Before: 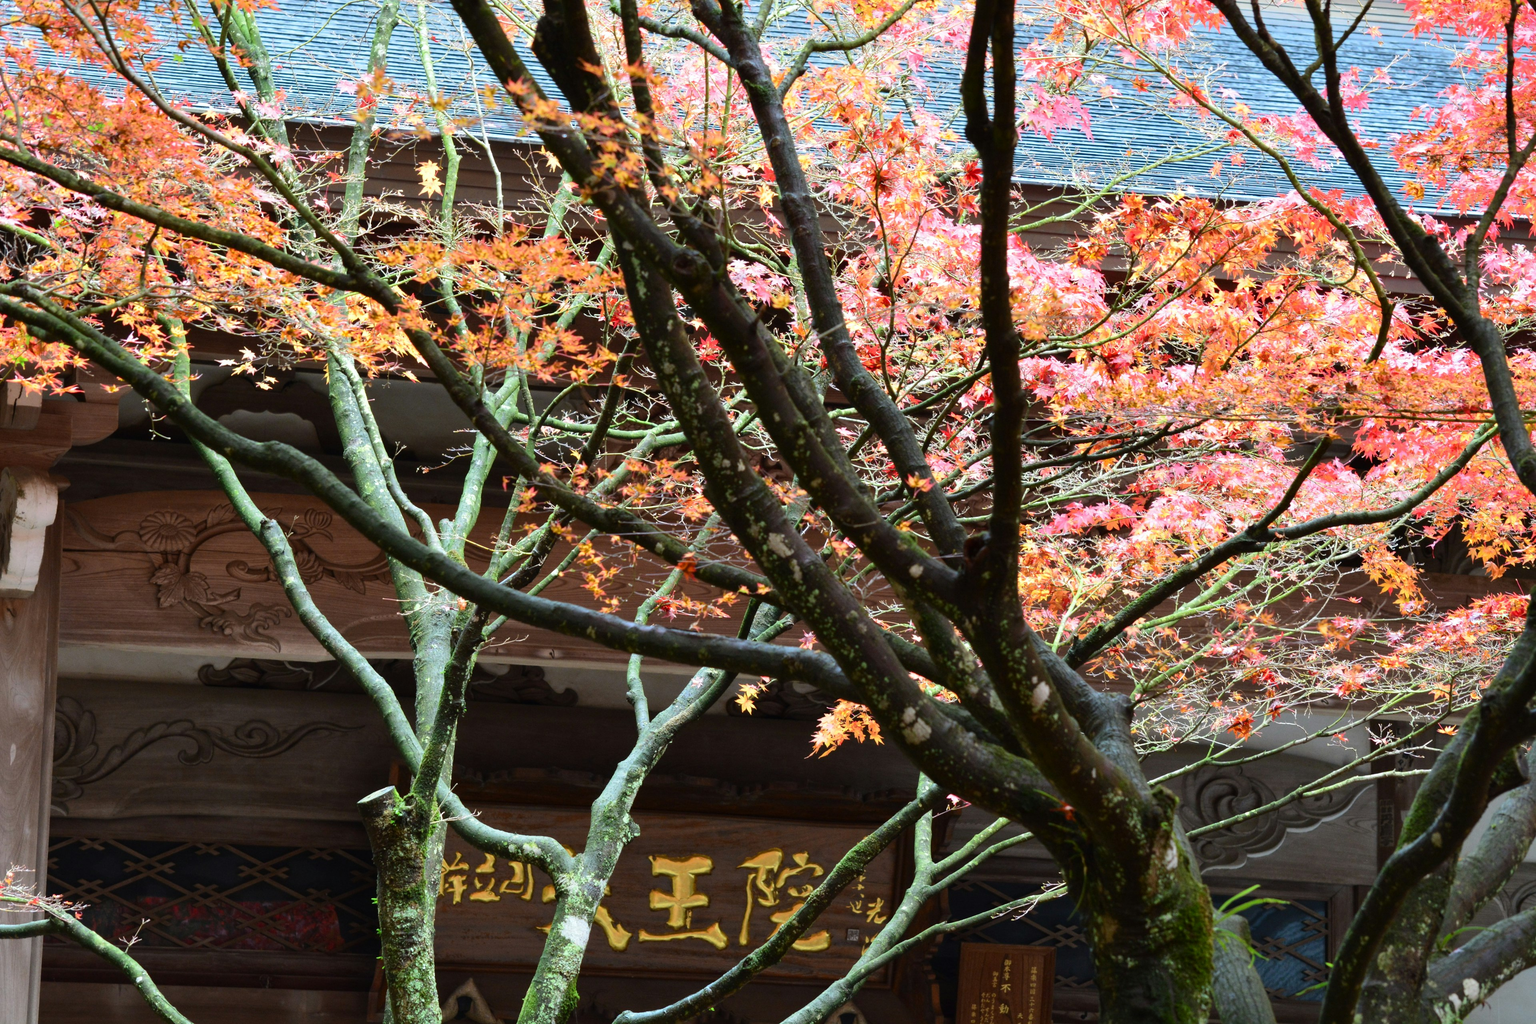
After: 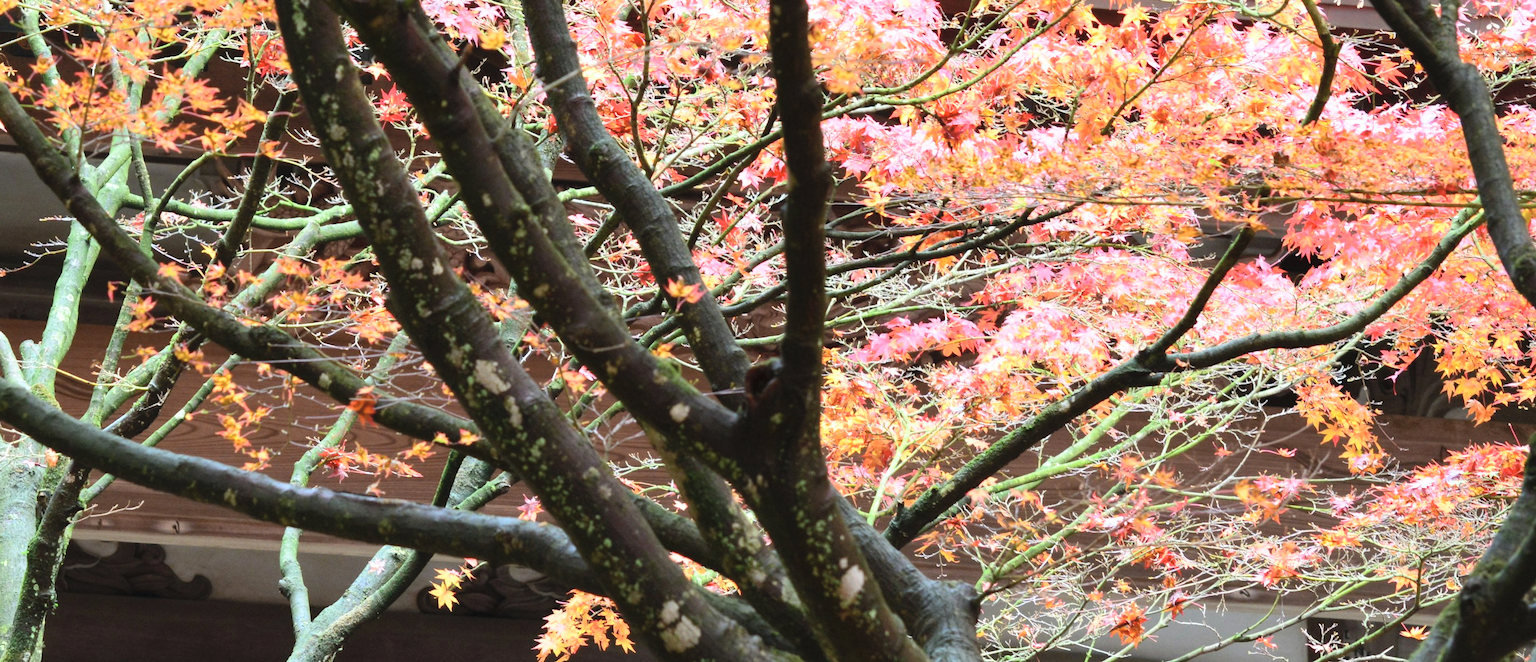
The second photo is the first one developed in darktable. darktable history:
contrast brightness saturation: contrast 0.136, brightness 0.221
crop and rotate: left 27.668%, top 26.646%, bottom 26.588%
